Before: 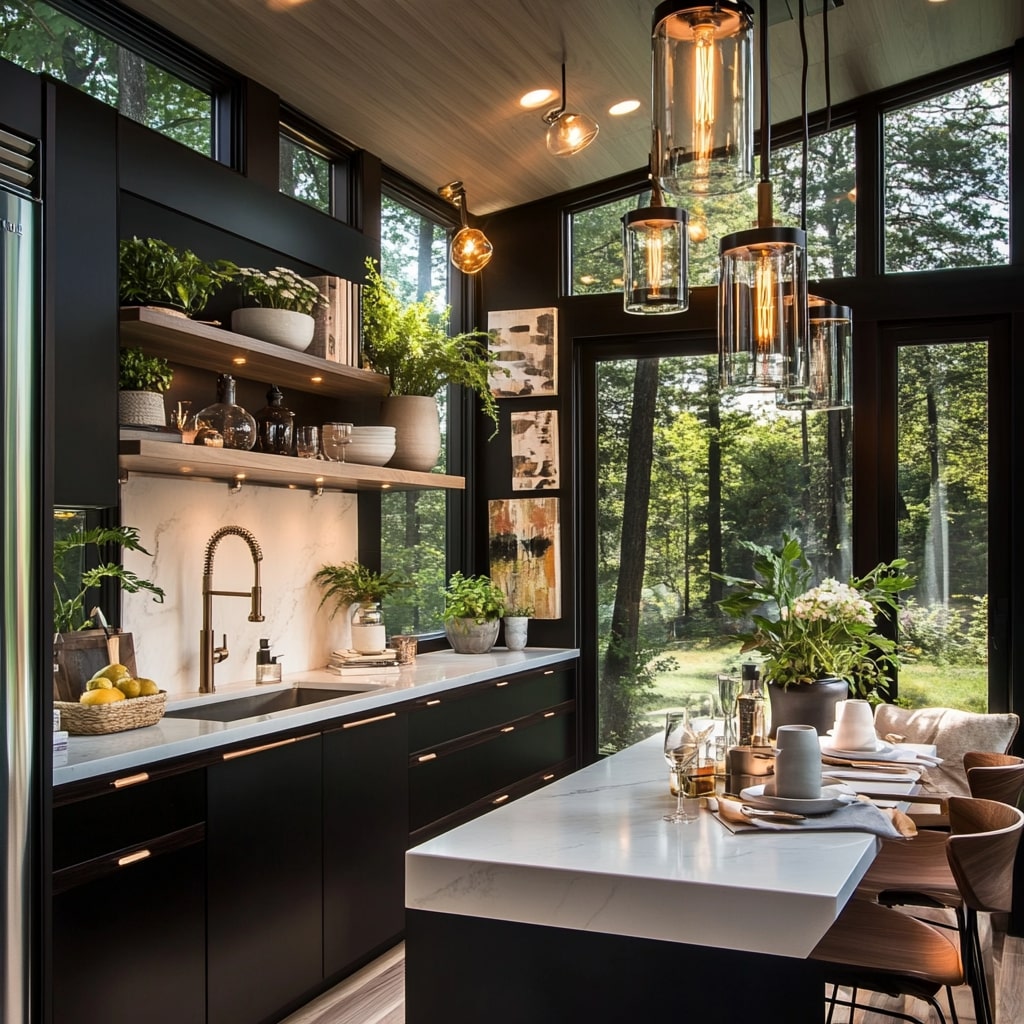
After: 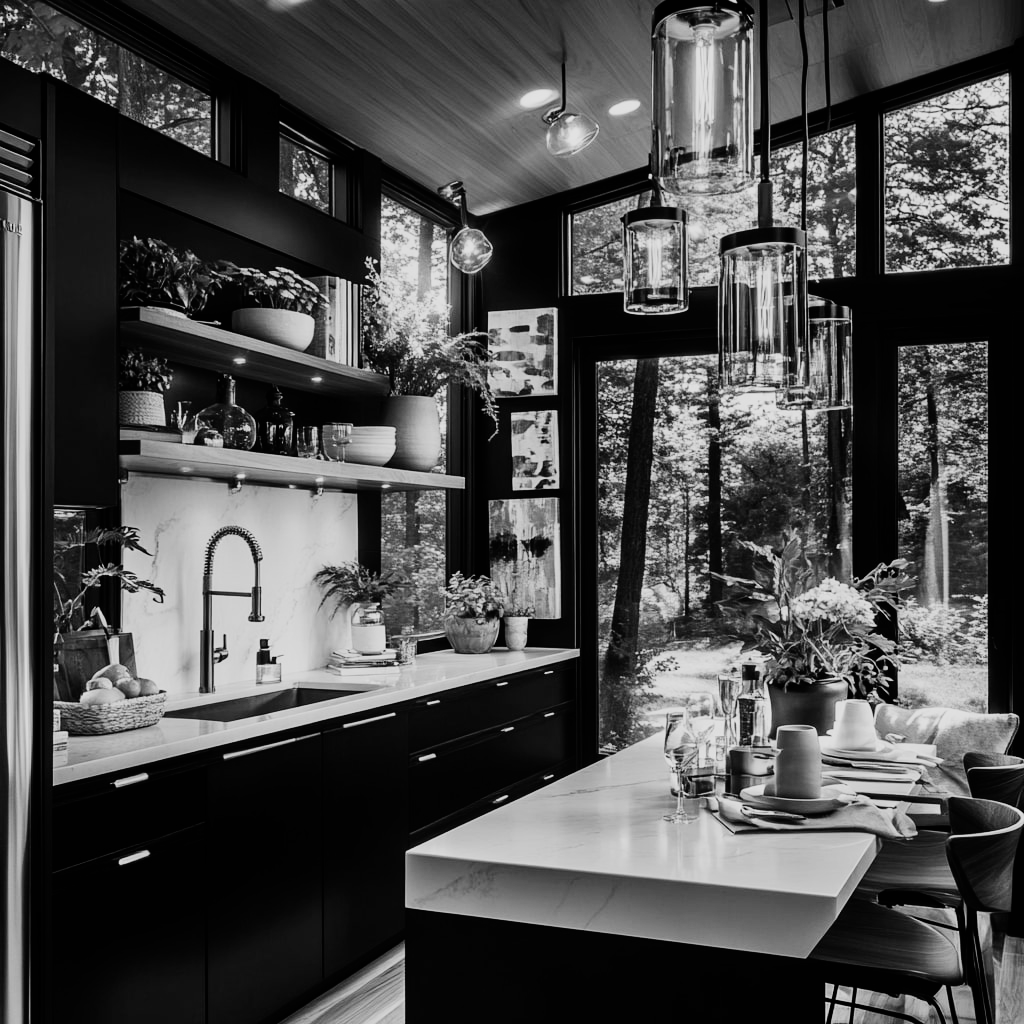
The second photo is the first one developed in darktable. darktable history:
sigmoid: contrast 1.8, skew -0.2, preserve hue 0%, red attenuation 0.1, red rotation 0.035, green attenuation 0.1, green rotation -0.017, blue attenuation 0.15, blue rotation -0.052, base primaries Rec2020
monochrome: a 32, b 64, size 2.3
